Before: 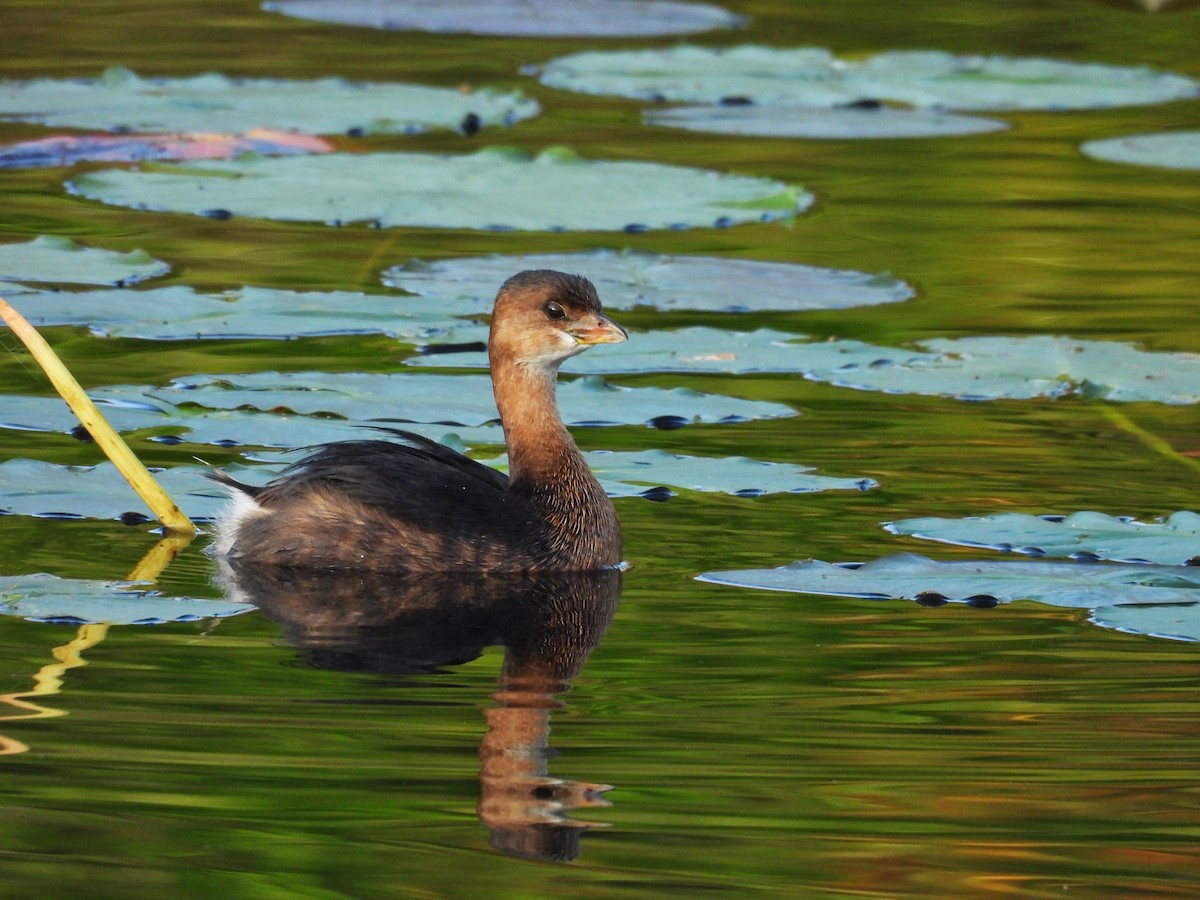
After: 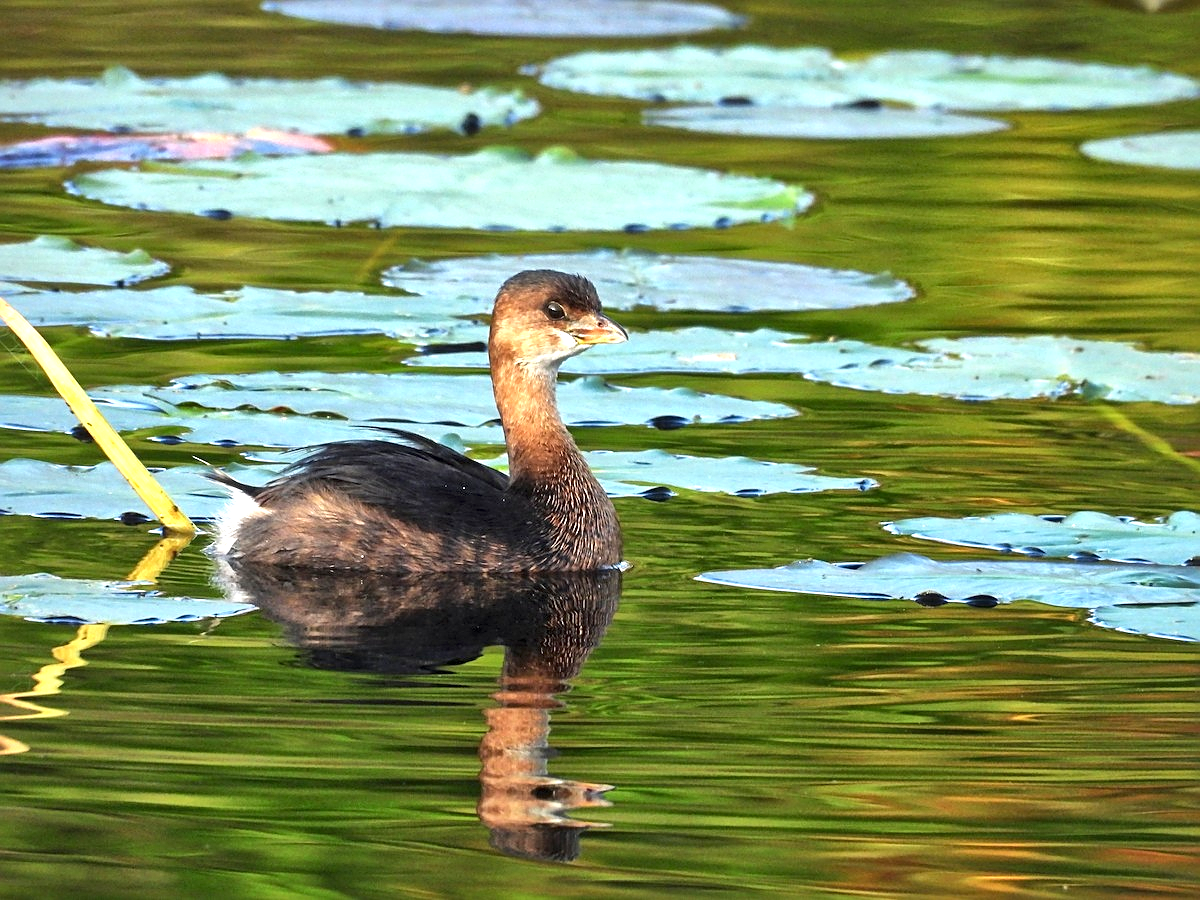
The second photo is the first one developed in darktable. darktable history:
local contrast: mode bilateral grid, contrast 20, coarseness 49, detail 150%, midtone range 0.2
sharpen: amount 0.491
exposure: black level correction 0, exposure 0.936 EV, compensate highlight preservation false
